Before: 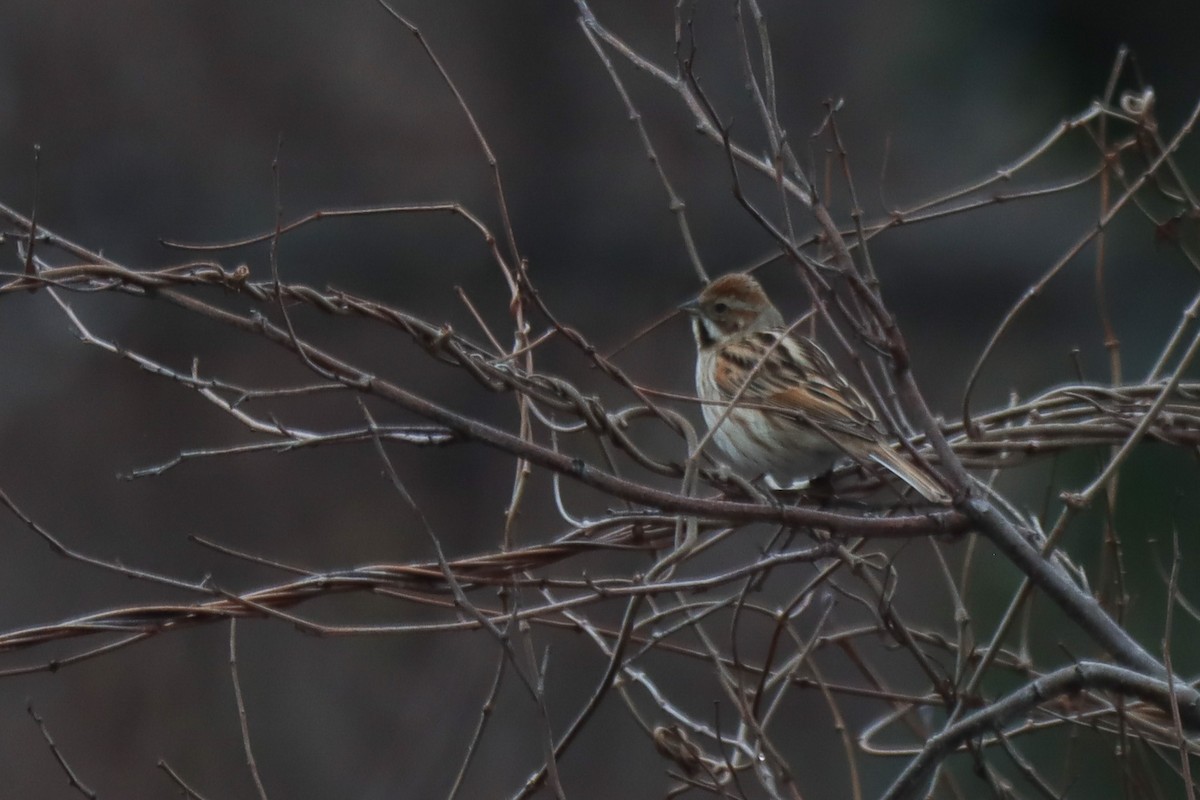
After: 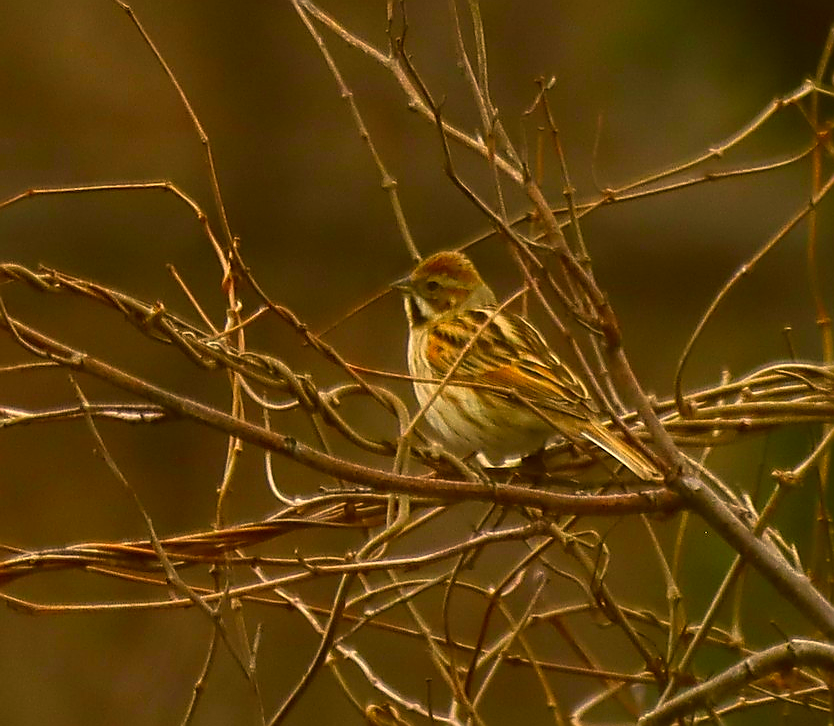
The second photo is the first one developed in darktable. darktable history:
crop and rotate: left 24.034%, top 2.838%, right 6.406%, bottom 6.299%
color correction: highlights a* 10.44, highlights b* 30.04, shadows a* 2.73, shadows b* 17.51, saturation 1.72
exposure: black level correction 0, exposure 0.6 EV, compensate highlight preservation false
sharpen: radius 1.4, amount 1.25, threshold 0.7
